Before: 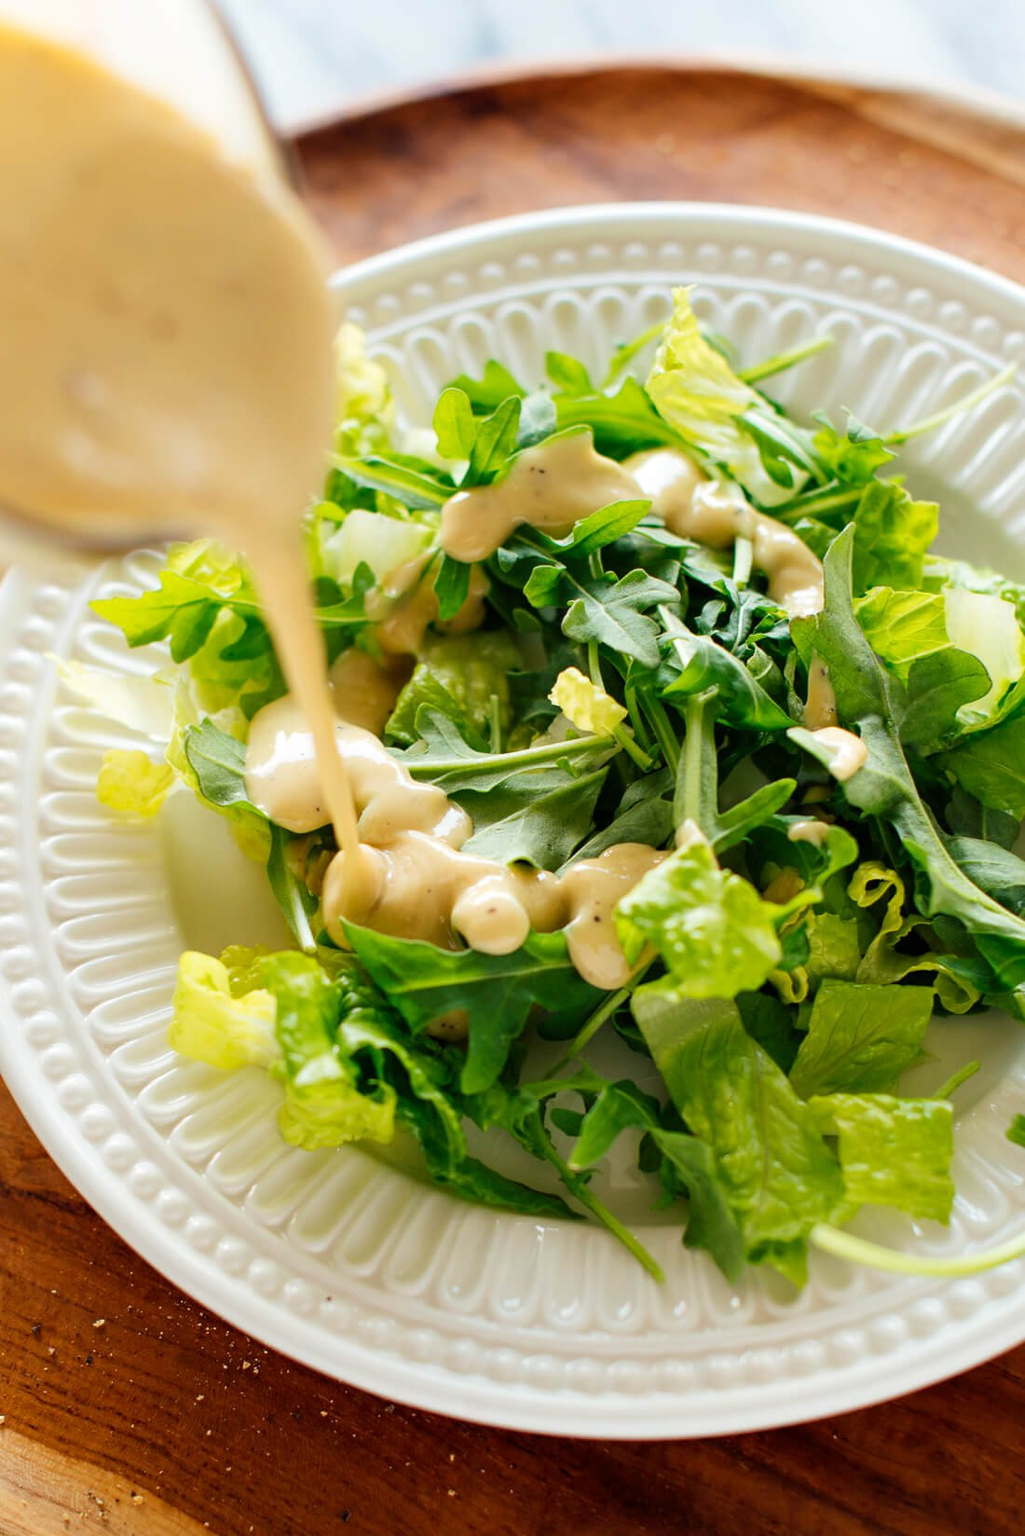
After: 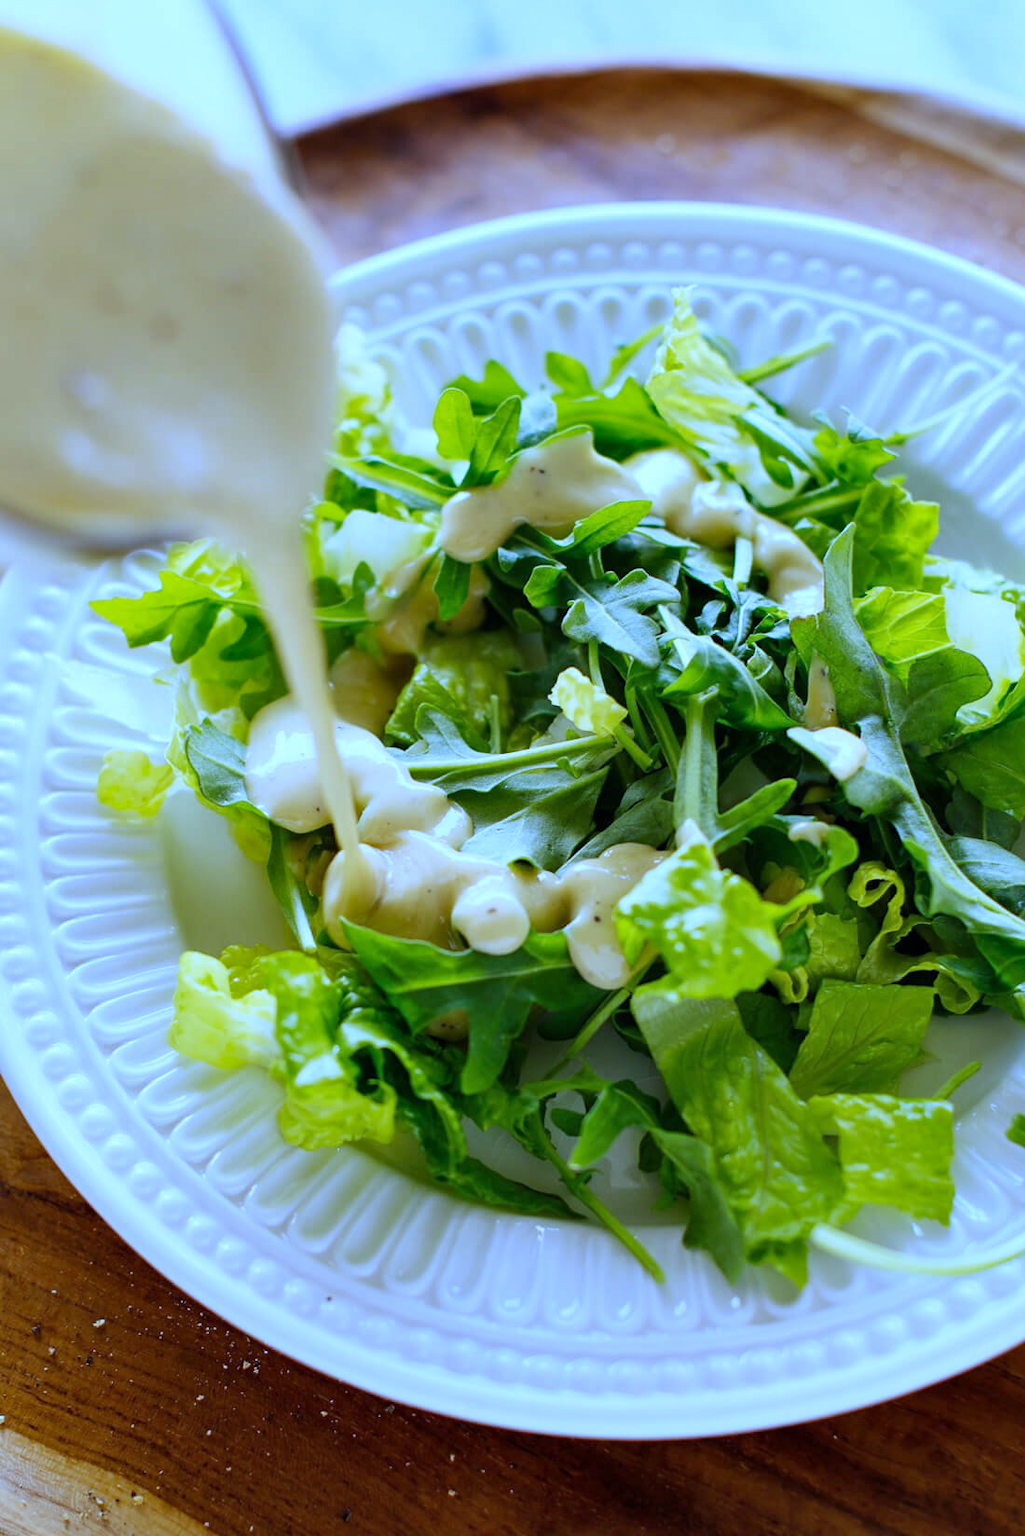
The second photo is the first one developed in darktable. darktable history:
shadows and highlights: shadows 29.61, highlights -30.47, low approximation 0.01, soften with gaussian
white balance: red 0.766, blue 1.537
